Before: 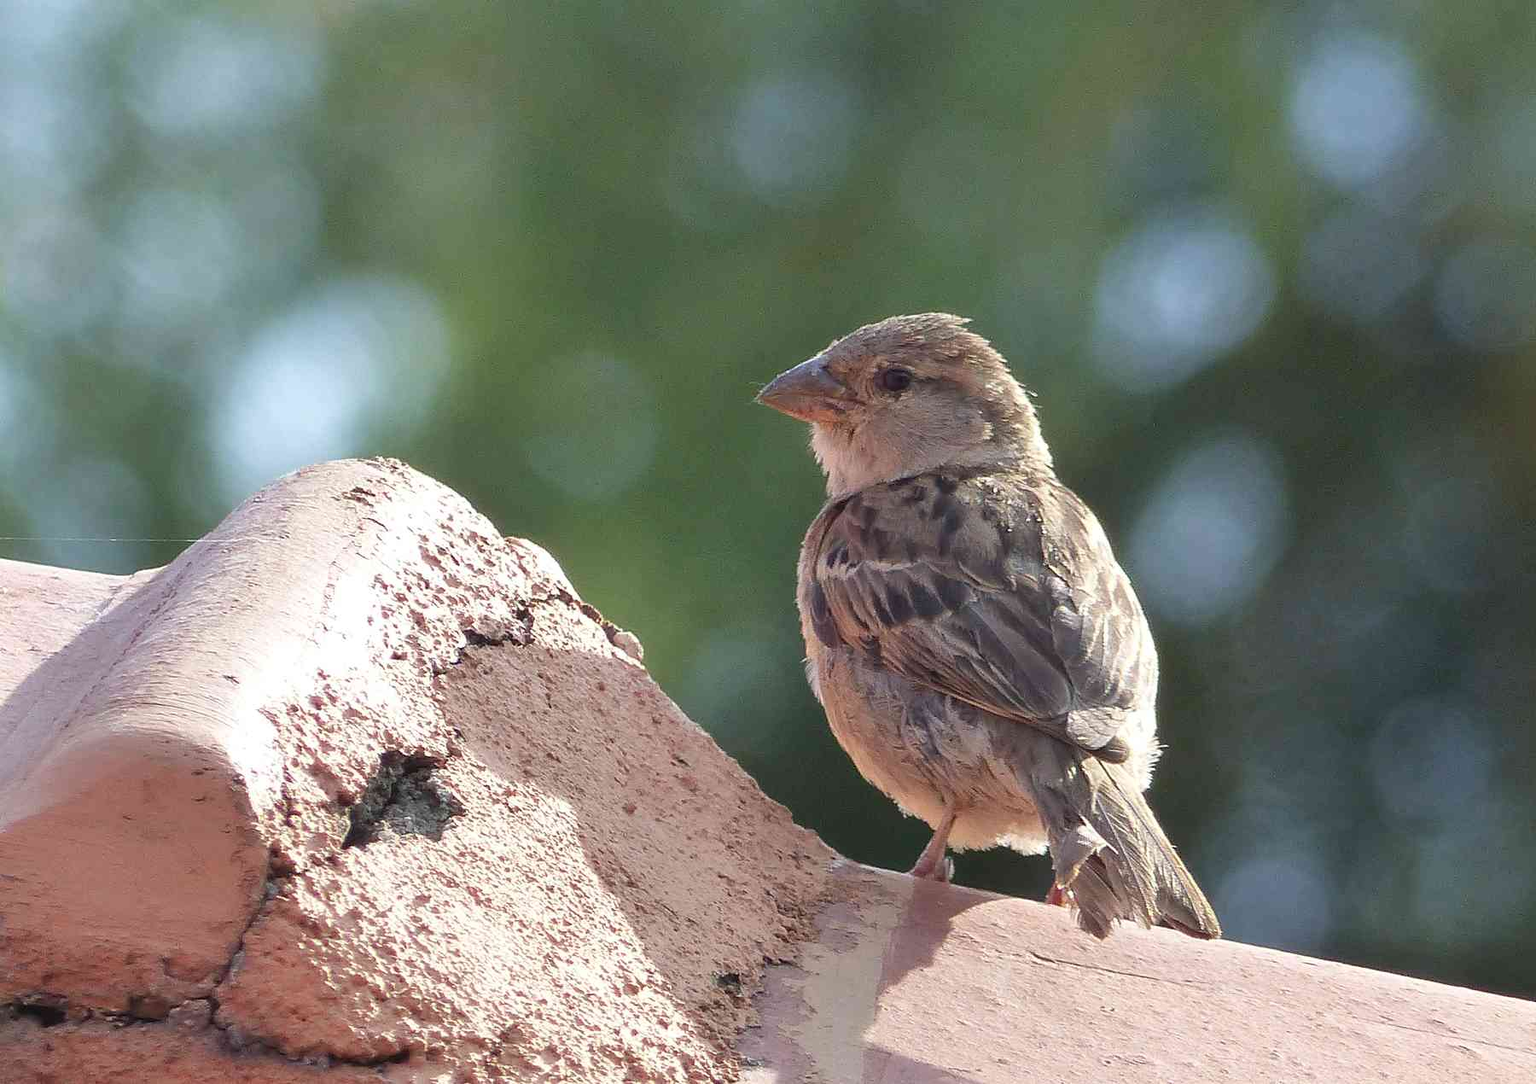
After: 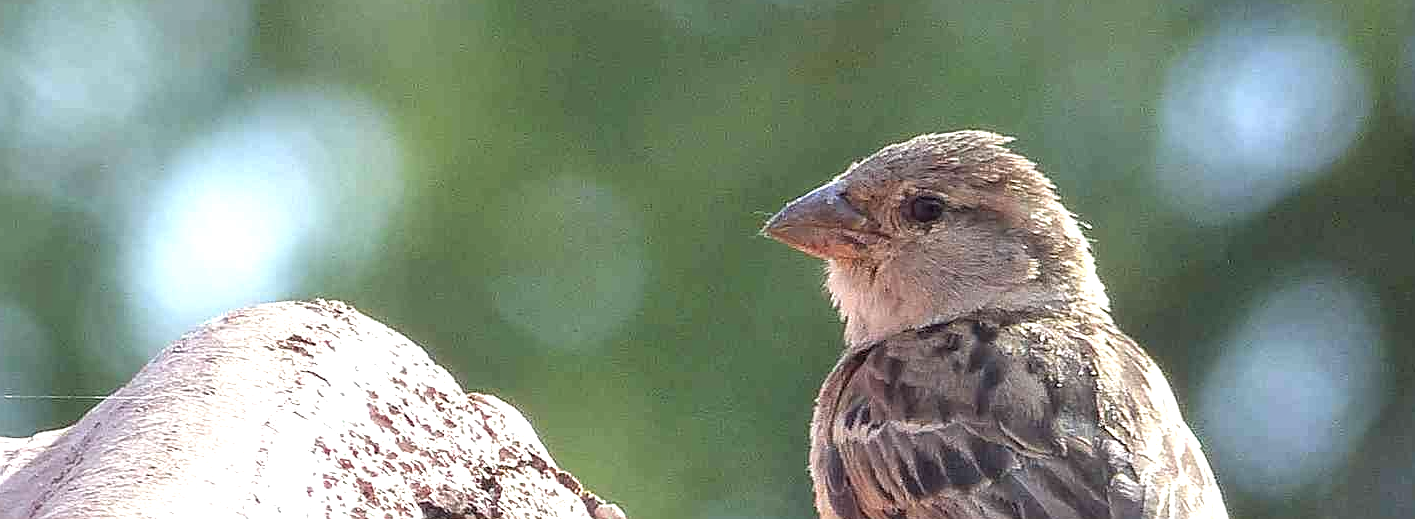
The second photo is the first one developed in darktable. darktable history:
local contrast: on, module defaults
sharpen: on, module defaults
crop: left 6.907%, top 18.643%, right 14.446%, bottom 40.48%
exposure: black level correction 0.001, exposure 0.5 EV, compensate highlight preservation false
color zones: curves: ch0 [(0.068, 0.464) (0.25, 0.5) (0.48, 0.508) (0.75, 0.536) (0.886, 0.476) (0.967, 0.456)]; ch1 [(0.066, 0.456) (0.25, 0.5) (0.616, 0.508) (0.746, 0.56) (0.934, 0.444)]
